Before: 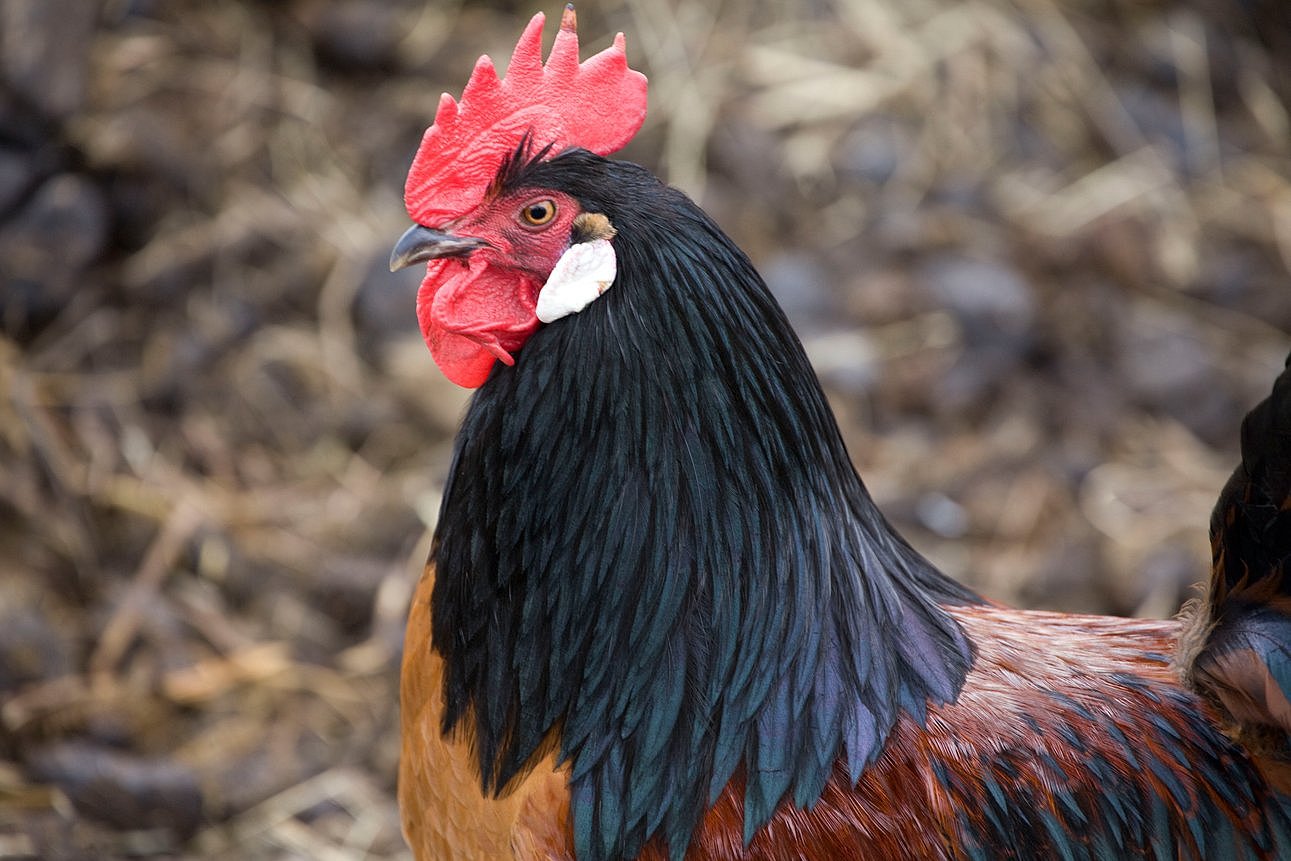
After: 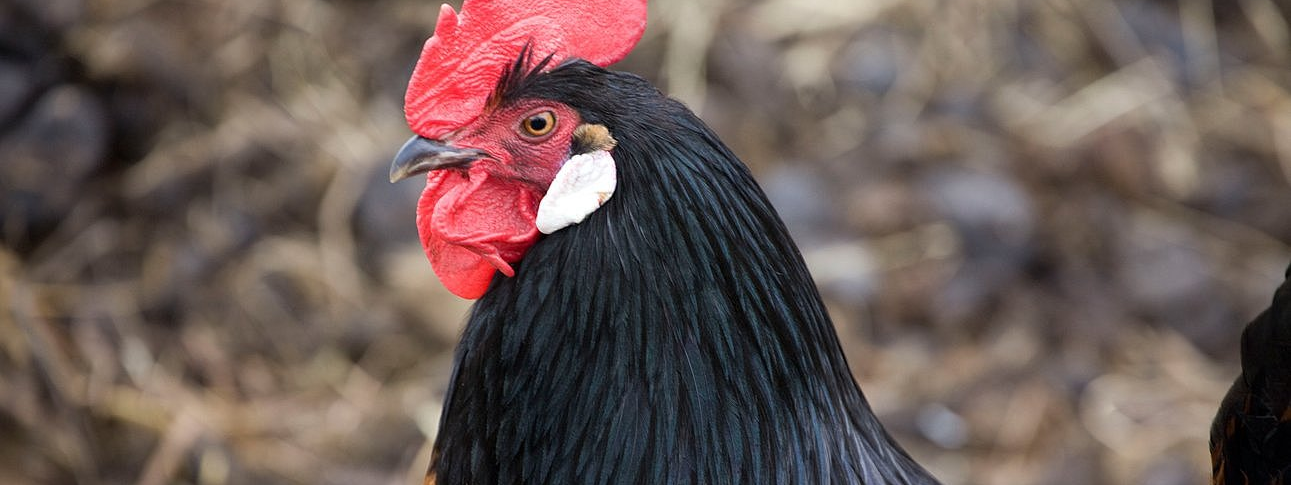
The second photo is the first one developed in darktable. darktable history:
crop and rotate: top 10.47%, bottom 33.164%
